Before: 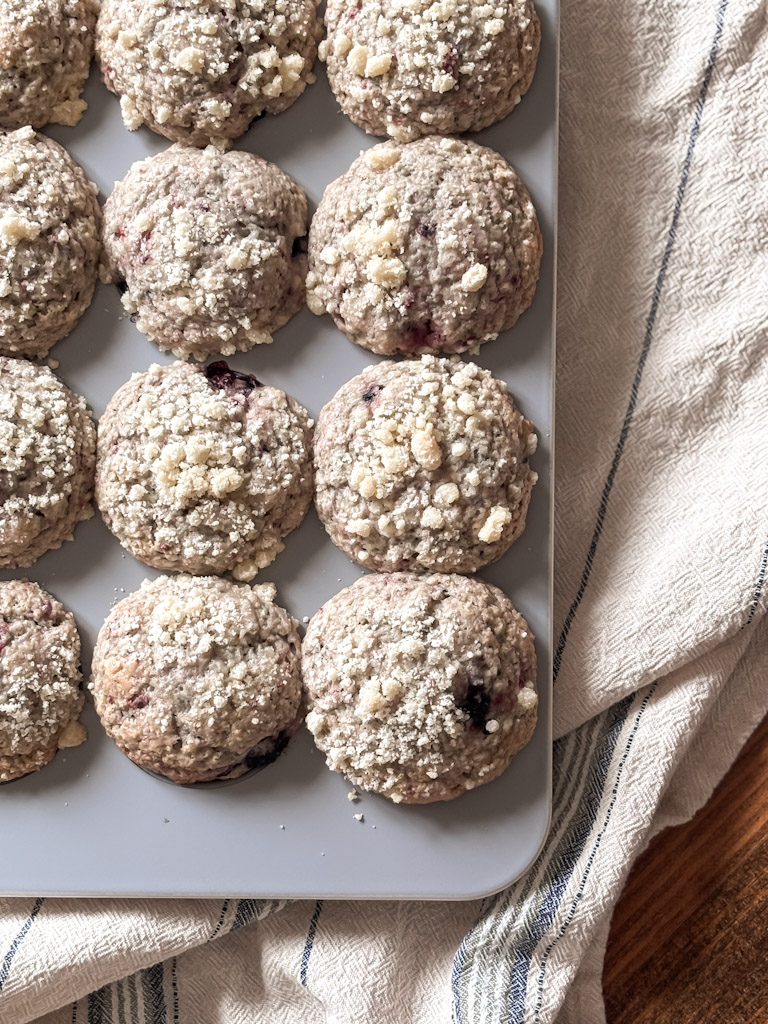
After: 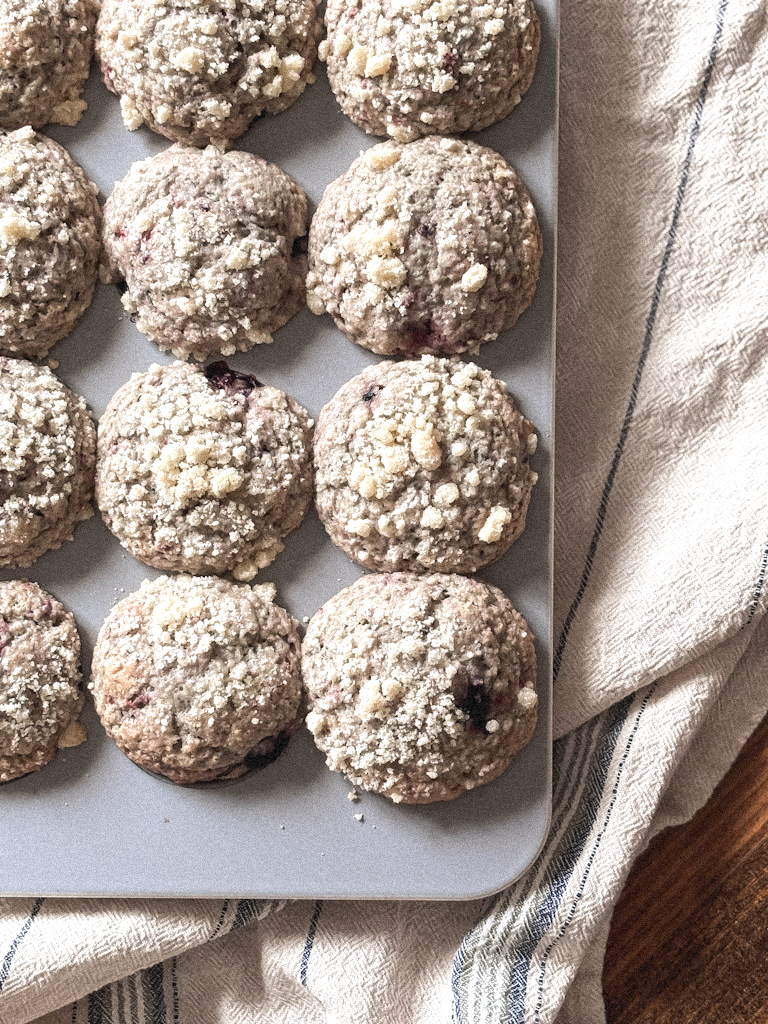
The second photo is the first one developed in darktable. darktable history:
contrast brightness saturation: contrast -0.1, saturation -0.1
tone equalizer: -8 EV -0.417 EV, -7 EV -0.389 EV, -6 EV -0.333 EV, -5 EV -0.222 EV, -3 EV 0.222 EV, -2 EV 0.333 EV, -1 EV 0.389 EV, +0 EV 0.417 EV, edges refinement/feathering 500, mask exposure compensation -1.57 EV, preserve details no
grain: strength 35%, mid-tones bias 0%
exposure: black level correction 0, compensate exposure bias true, compensate highlight preservation false
